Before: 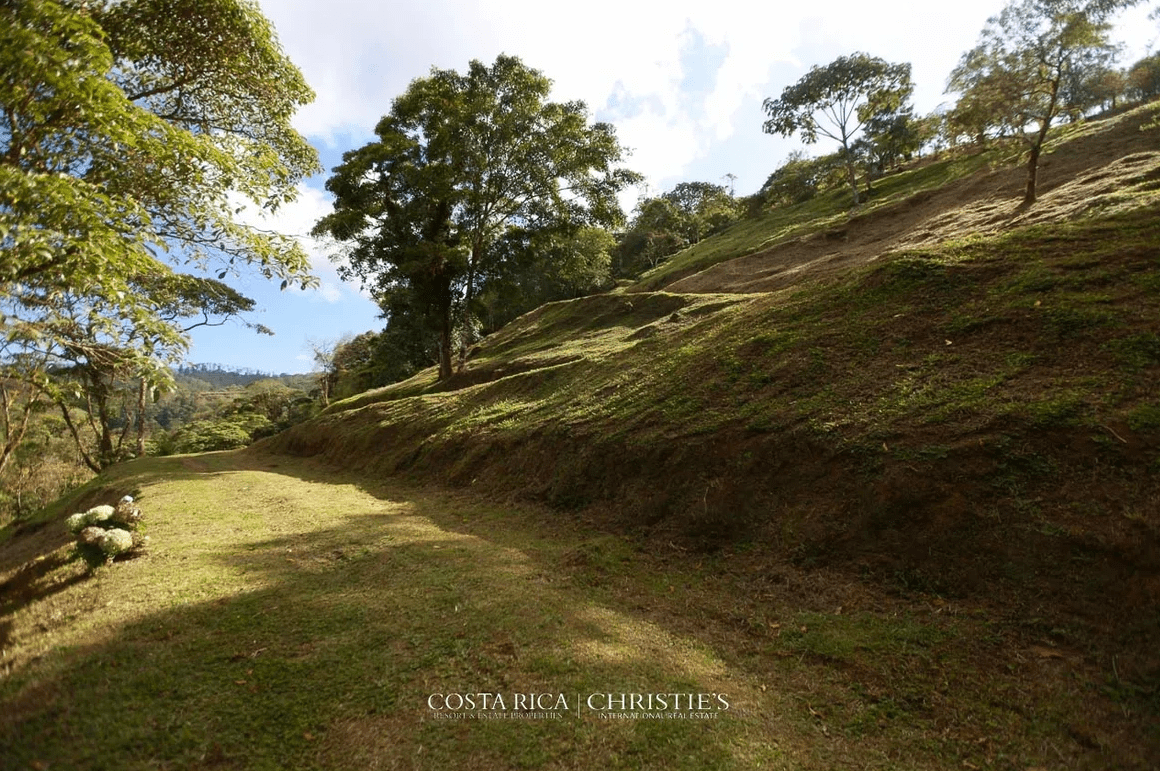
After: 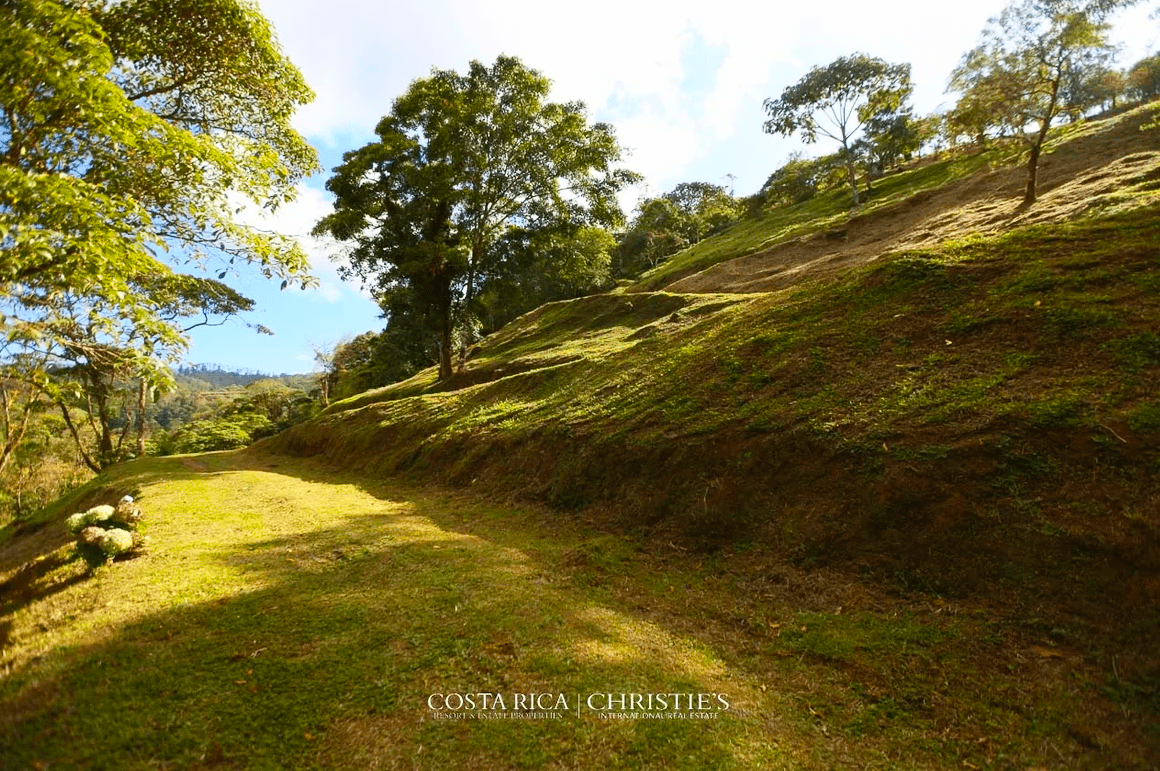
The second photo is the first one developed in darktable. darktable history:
contrast brightness saturation: contrast 0.199, brightness 0.14, saturation 0.138
color balance rgb: perceptual saturation grading › global saturation 25.434%, perceptual brilliance grading › global brilliance 2.646%, perceptual brilliance grading › highlights -3.244%, perceptual brilliance grading › shadows 3.106%, global vibrance 14.178%
